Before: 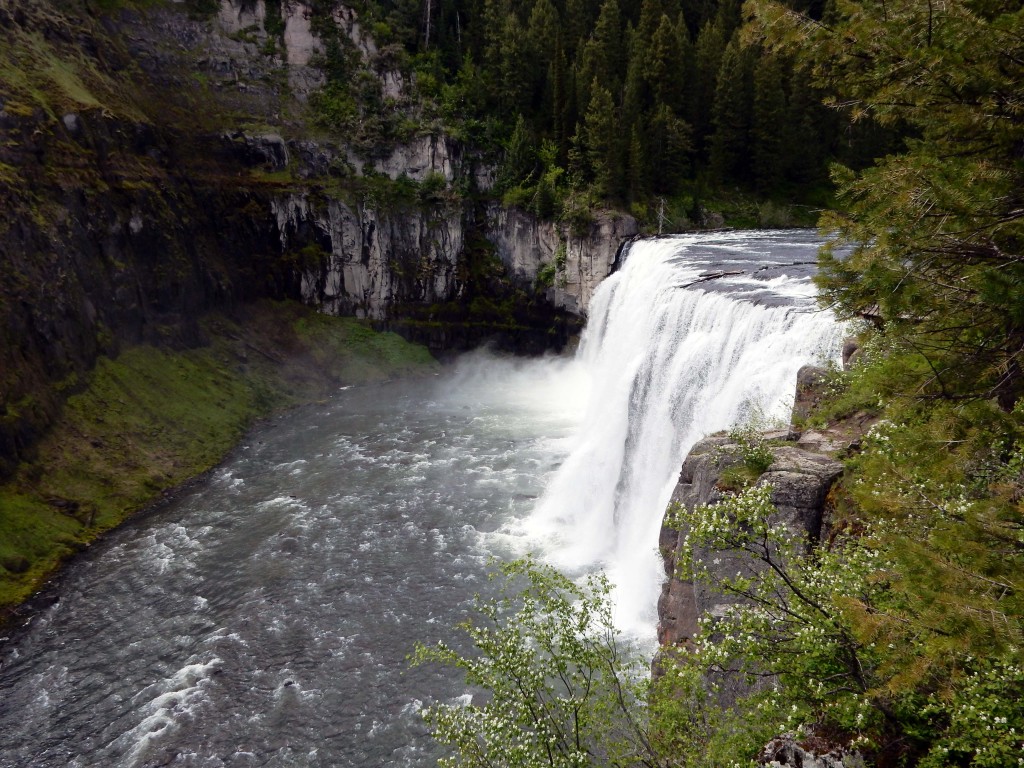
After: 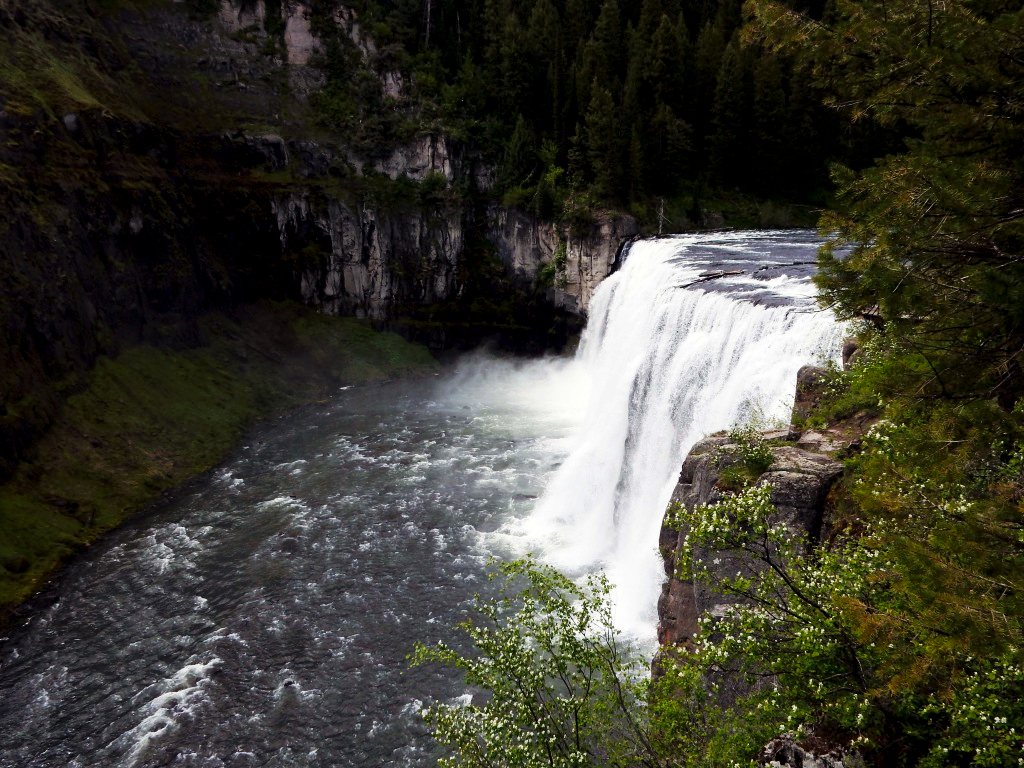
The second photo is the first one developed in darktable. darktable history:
tone curve: curves: ch0 [(0, 0) (0.003, 0) (0.011, 0) (0.025, 0) (0.044, 0.006) (0.069, 0.024) (0.1, 0.038) (0.136, 0.052) (0.177, 0.08) (0.224, 0.112) (0.277, 0.145) (0.335, 0.206) (0.399, 0.284) (0.468, 0.372) (0.543, 0.477) (0.623, 0.593) (0.709, 0.717) (0.801, 0.815) (0.898, 0.92) (1, 1)], preserve colors none
